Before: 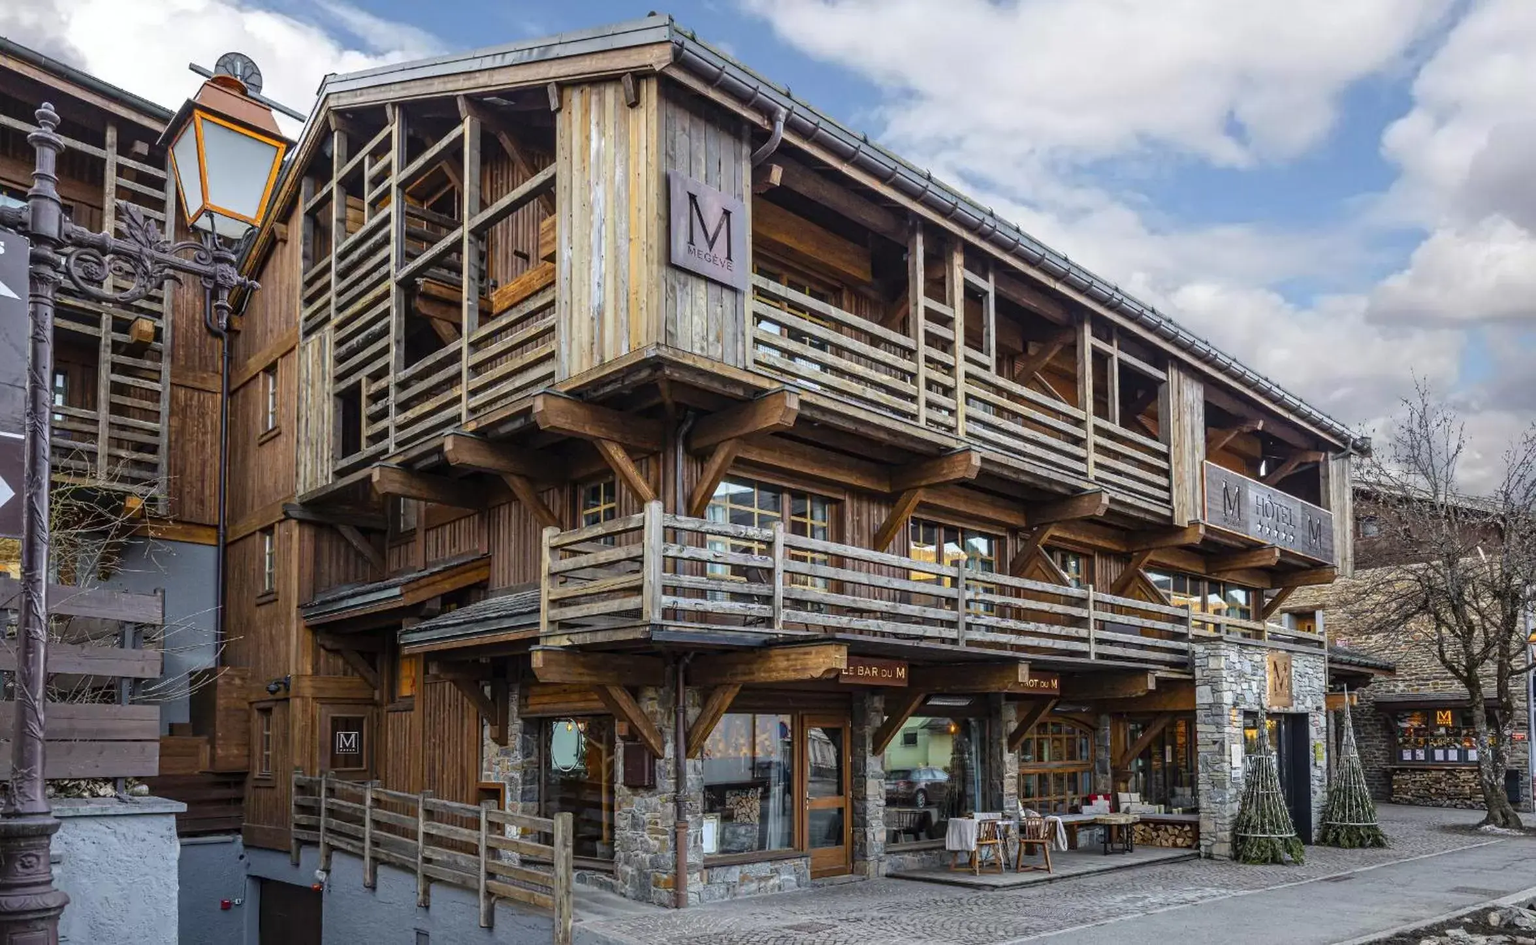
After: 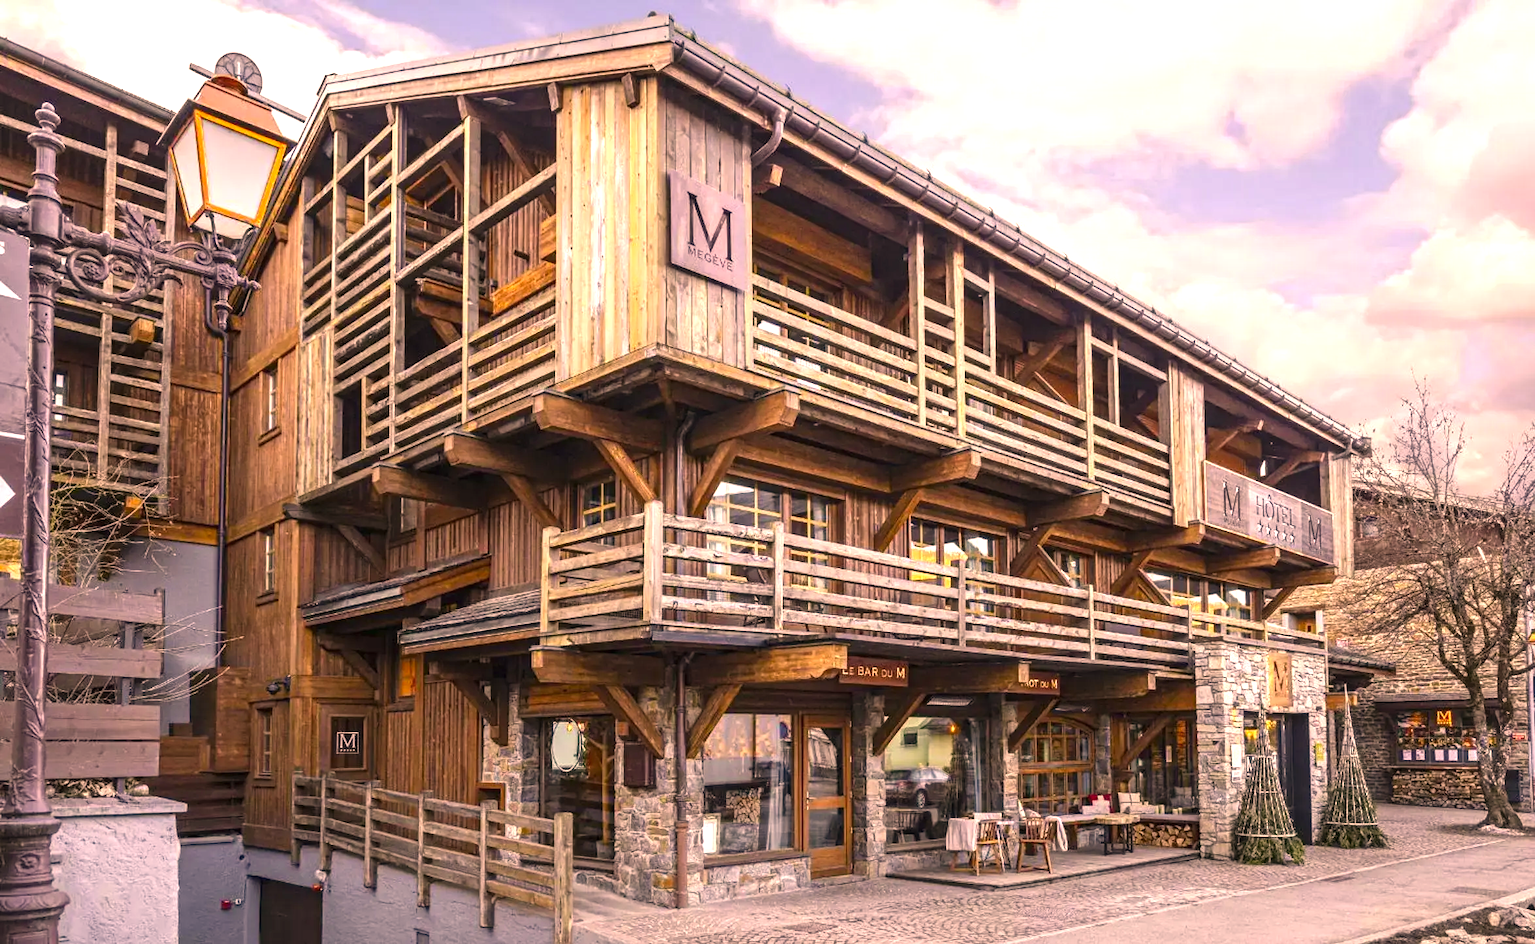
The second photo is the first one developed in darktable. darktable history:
exposure: black level correction 0, exposure 0.9 EV, compensate exposure bias true, compensate highlight preservation false
color correction: highlights a* 21.88, highlights b* 22.25
